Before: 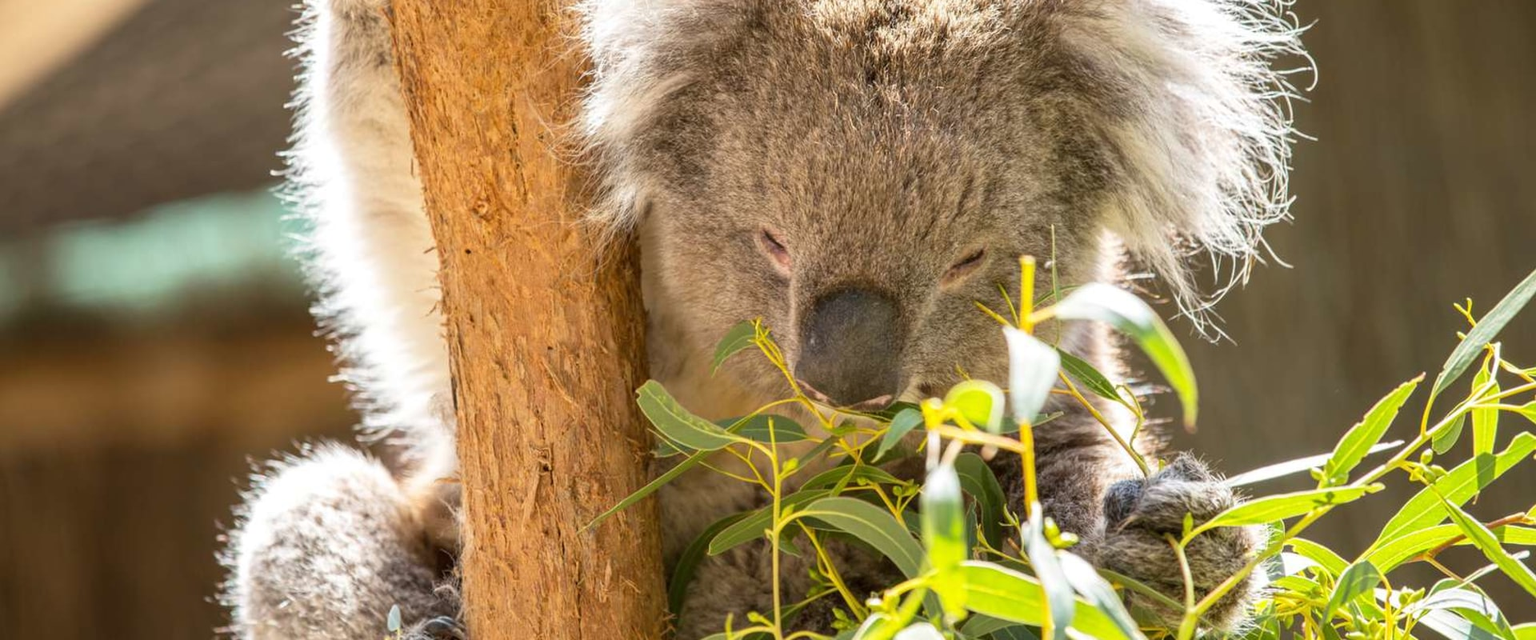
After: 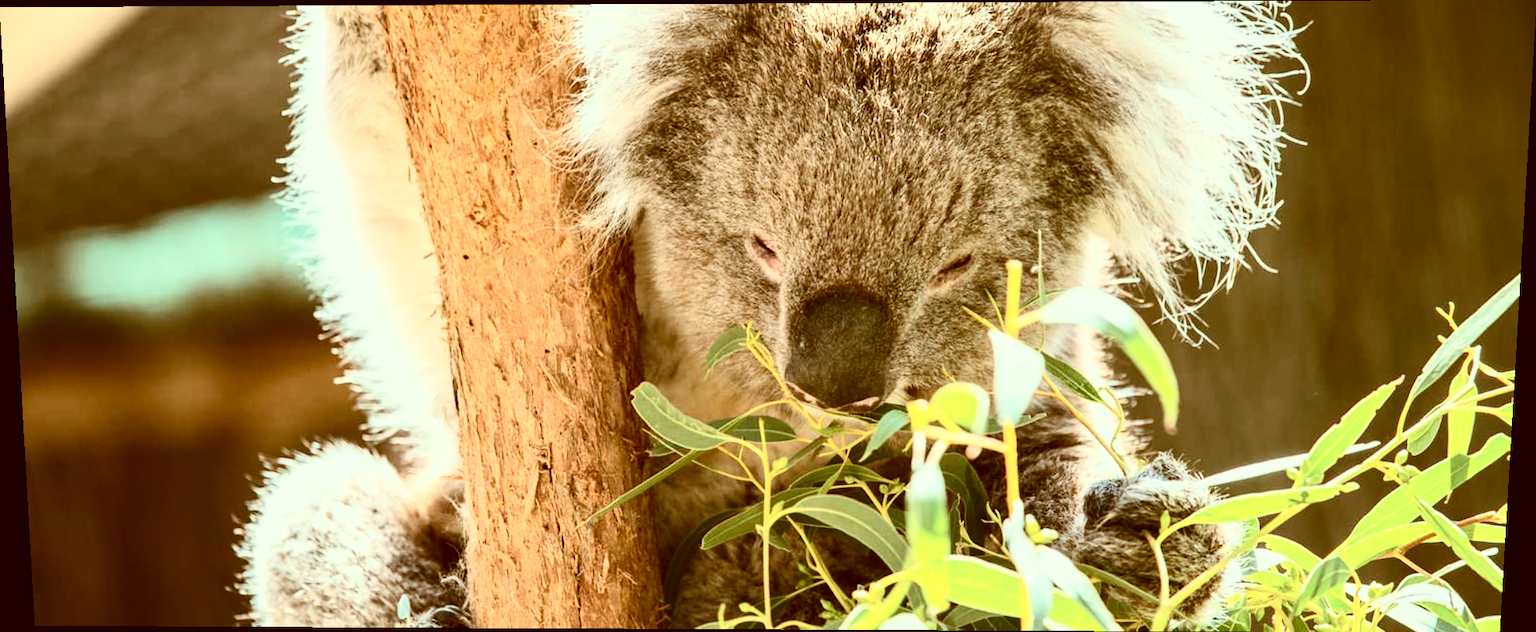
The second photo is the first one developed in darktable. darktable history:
color correction: highlights a* -14.62, highlights b* -16.22, shadows a* 10.12, shadows b* 29.4
white balance: red 1.123, blue 0.83
rotate and perspective: lens shift (vertical) 0.048, lens shift (horizontal) -0.024, automatic cropping off
contrast brightness saturation: contrast 0.39, brightness 0.1
